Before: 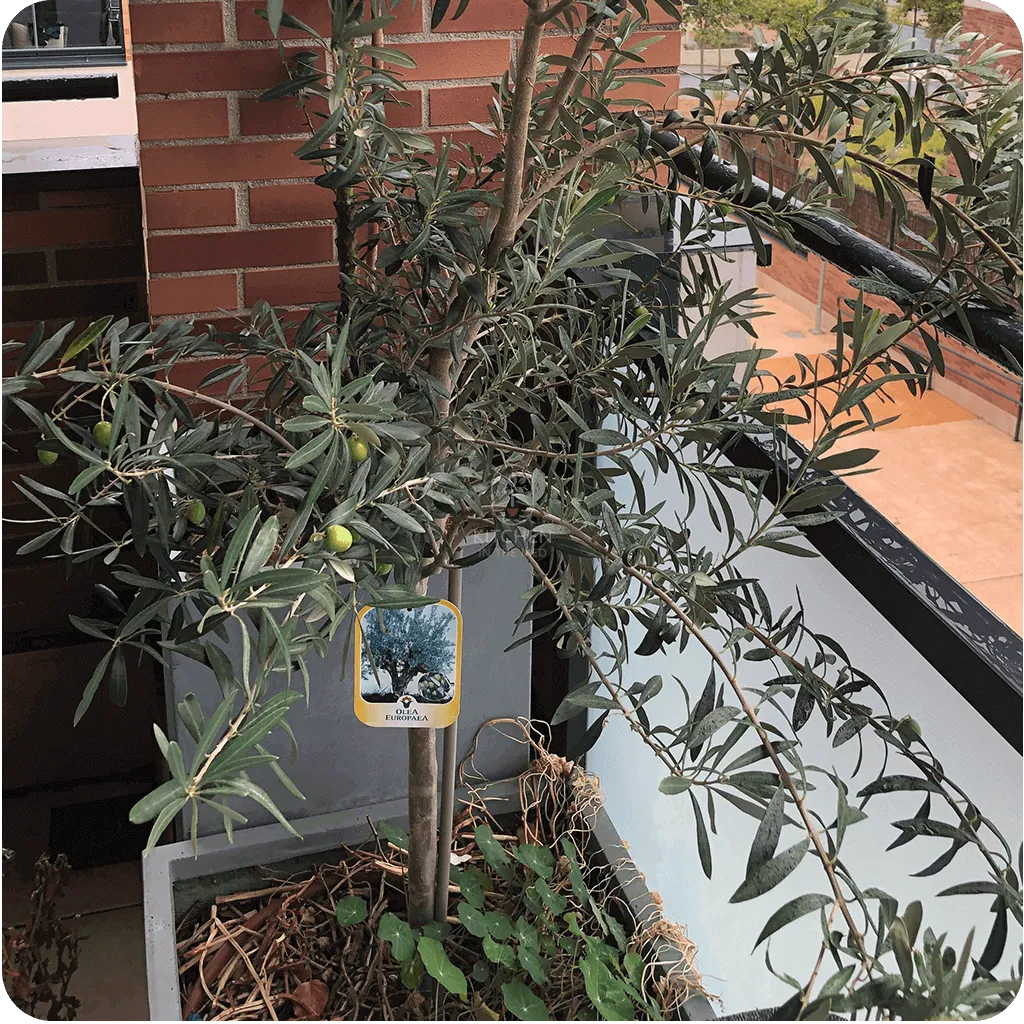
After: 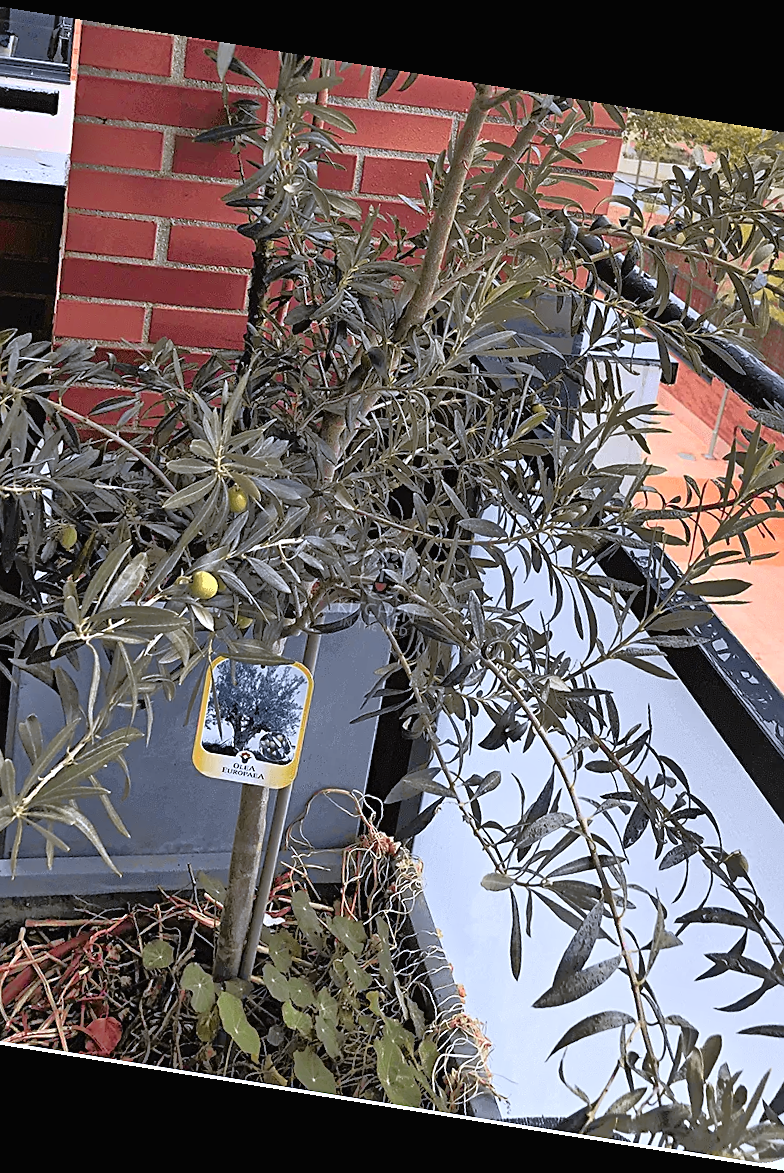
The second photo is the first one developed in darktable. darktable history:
white balance: red 0.924, blue 1.095
crop and rotate: left 17.732%, right 15.423%
rotate and perspective: rotation 9.12°, automatic cropping off
tone curve: curves: ch0 [(0, 0.036) (0.119, 0.115) (0.466, 0.498) (0.715, 0.767) (0.817, 0.865) (1, 0.998)]; ch1 [(0, 0) (0.377, 0.424) (0.442, 0.491) (0.487, 0.502) (0.514, 0.512) (0.536, 0.577) (0.66, 0.724) (1, 1)]; ch2 [(0, 0) (0.38, 0.405) (0.463, 0.443) (0.492, 0.486) (0.526, 0.541) (0.578, 0.598) (1, 1)], color space Lab, independent channels, preserve colors none
sharpen: on, module defaults
tone equalizer: -8 EV -0.528 EV, -7 EV -0.319 EV, -6 EV -0.083 EV, -5 EV 0.413 EV, -4 EV 0.985 EV, -3 EV 0.791 EV, -2 EV -0.01 EV, -1 EV 0.14 EV, +0 EV -0.012 EV, smoothing 1
levels: levels [0.026, 0.507, 0.987]
